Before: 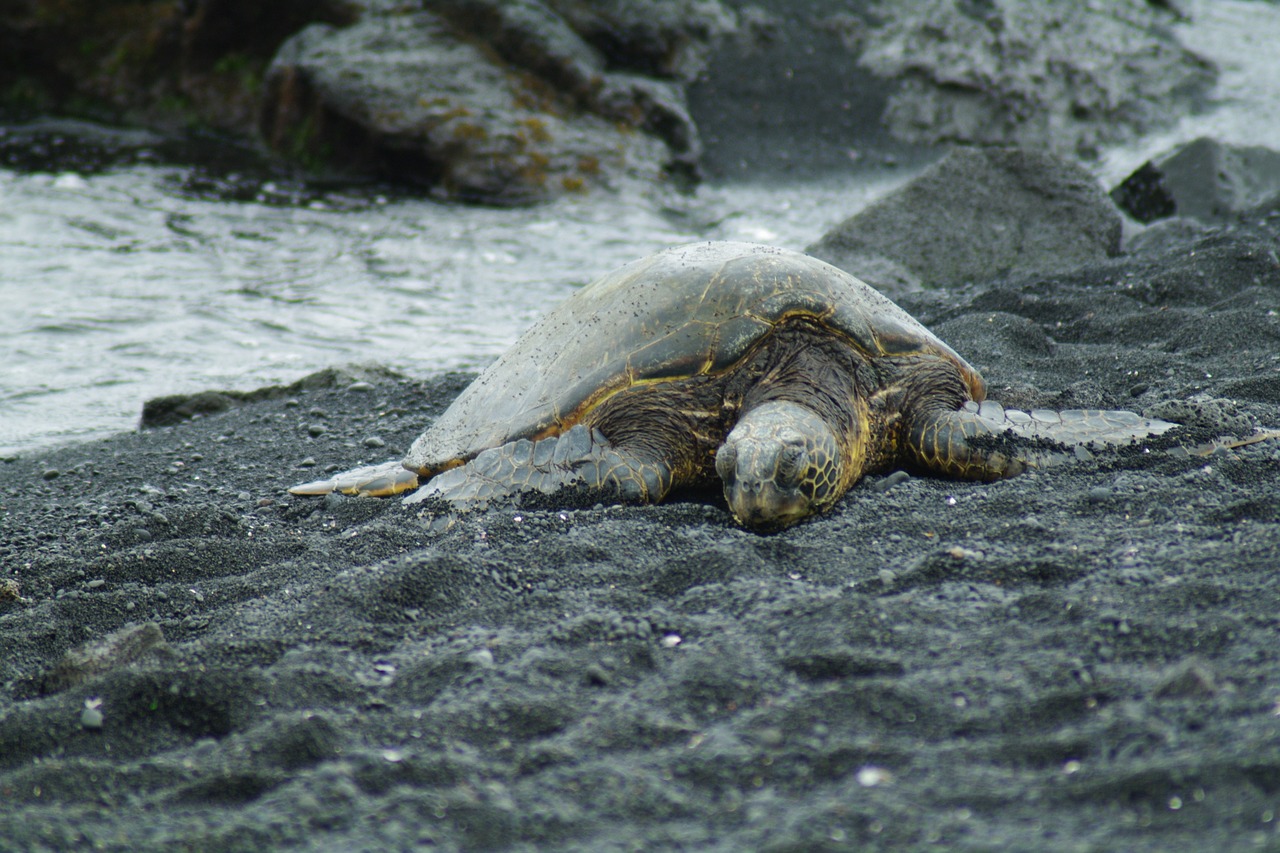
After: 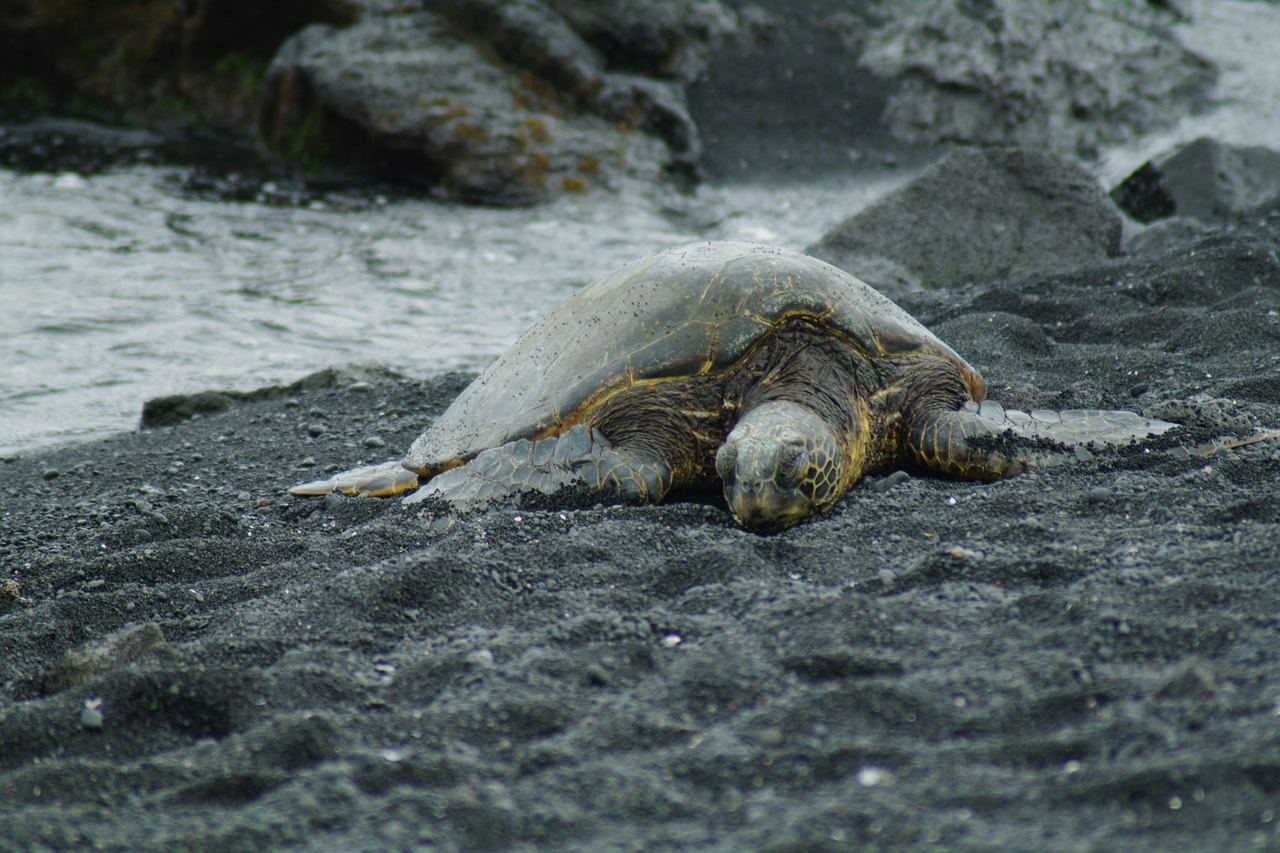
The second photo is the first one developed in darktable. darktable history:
exposure: exposure -0.293 EV, compensate highlight preservation false
white balance: red 1, blue 1
